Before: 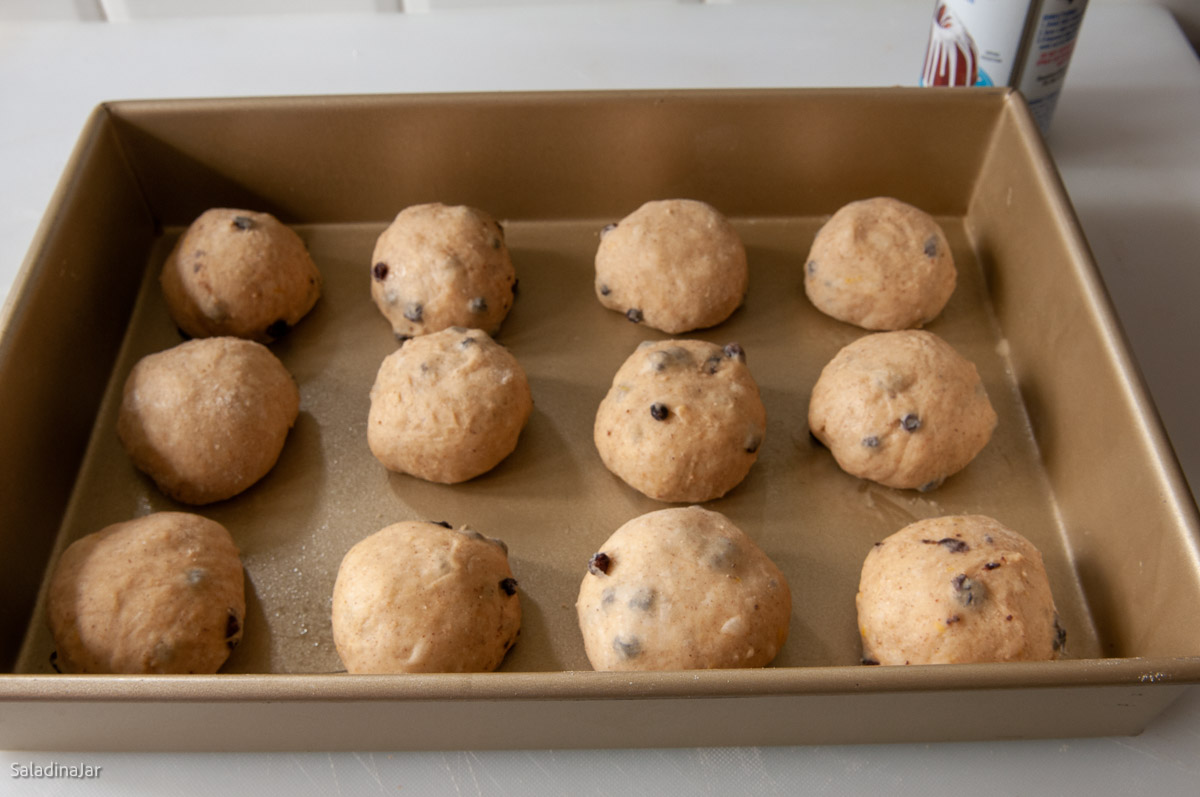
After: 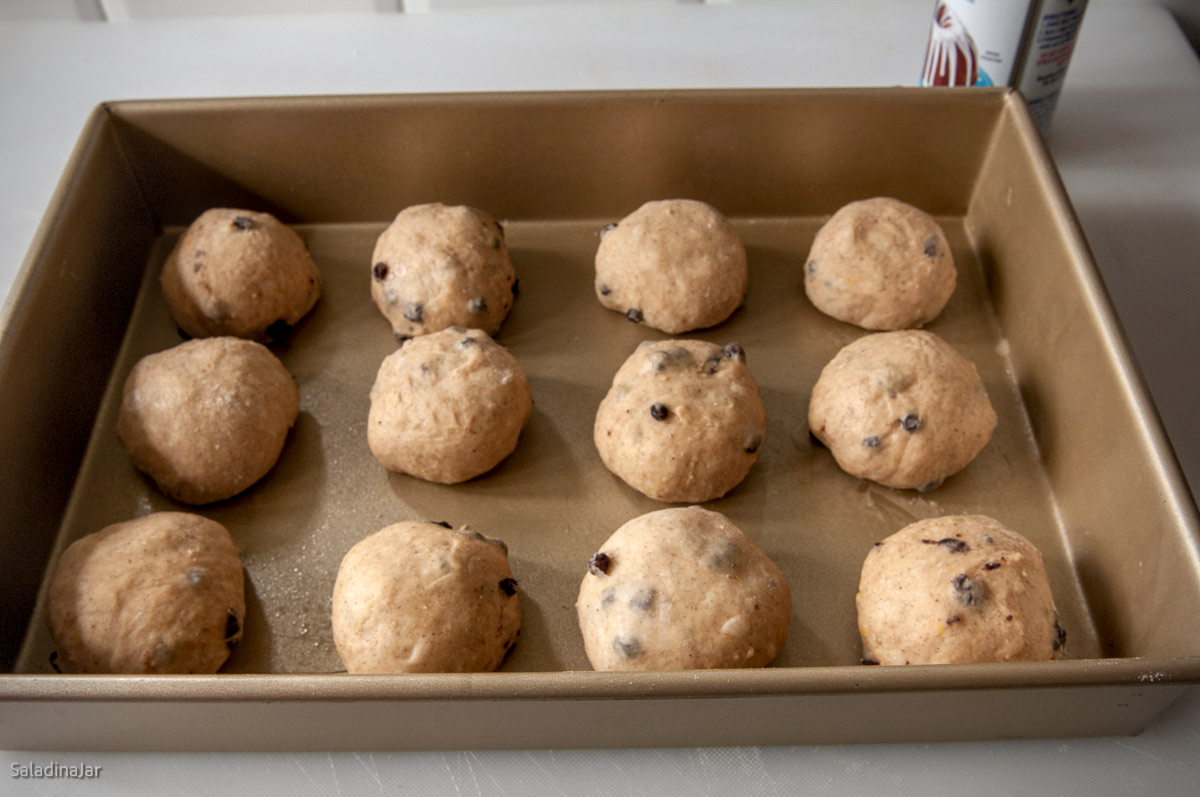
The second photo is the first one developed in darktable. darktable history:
local contrast: detail 130%
vignetting: brightness -0.459, saturation -0.294, dithering 8-bit output
contrast brightness saturation: saturation -0.065
